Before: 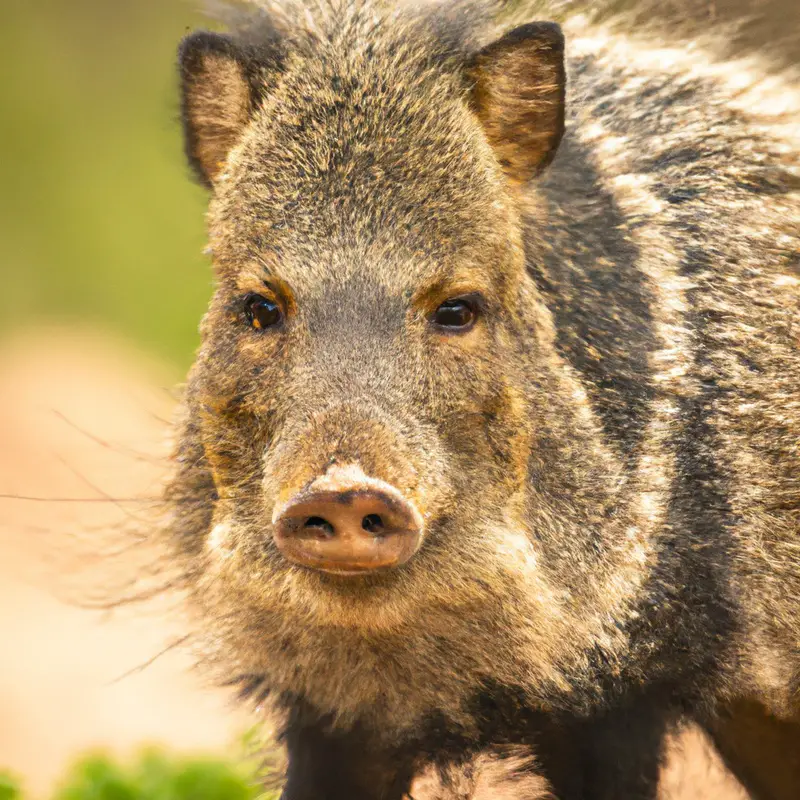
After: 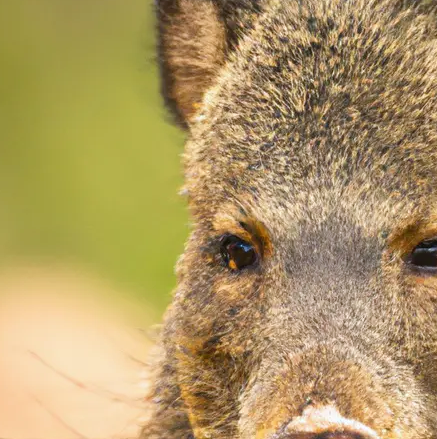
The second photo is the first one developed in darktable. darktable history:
white balance: red 0.984, blue 1.059
crop and rotate: left 3.047%, top 7.509%, right 42.236%, bottom 37.598%
